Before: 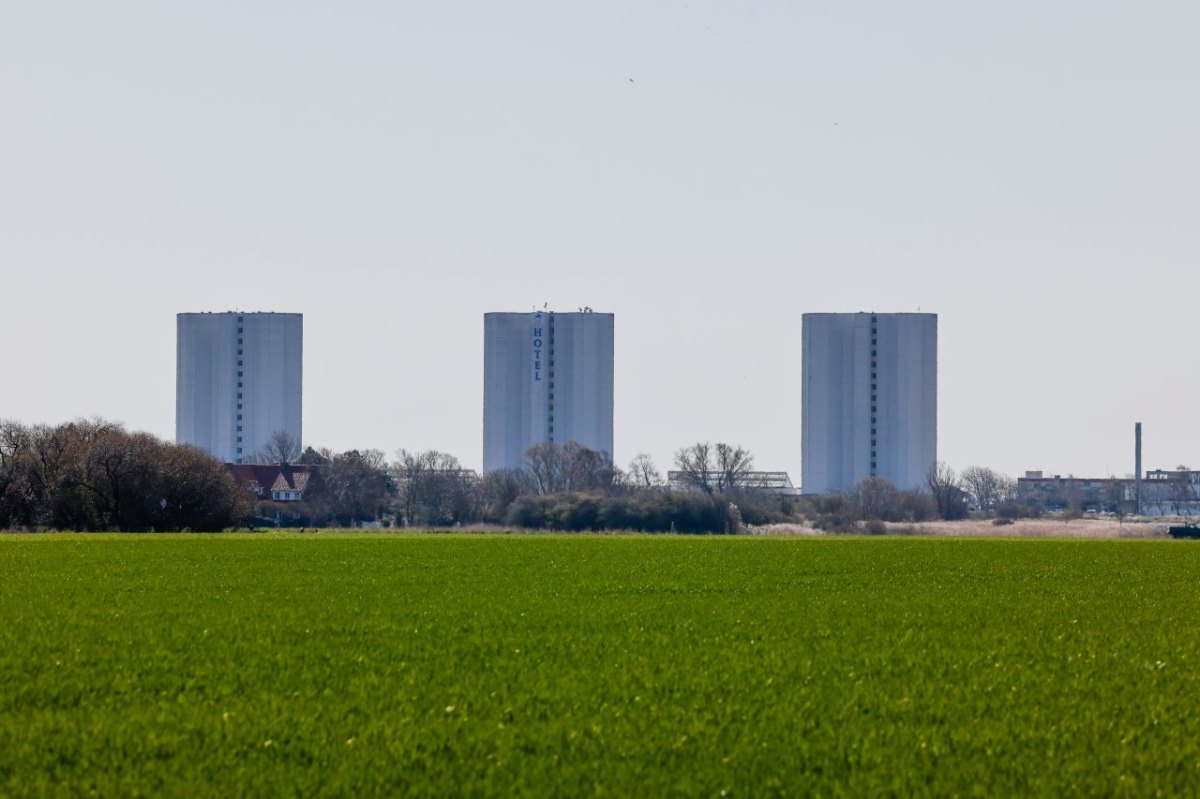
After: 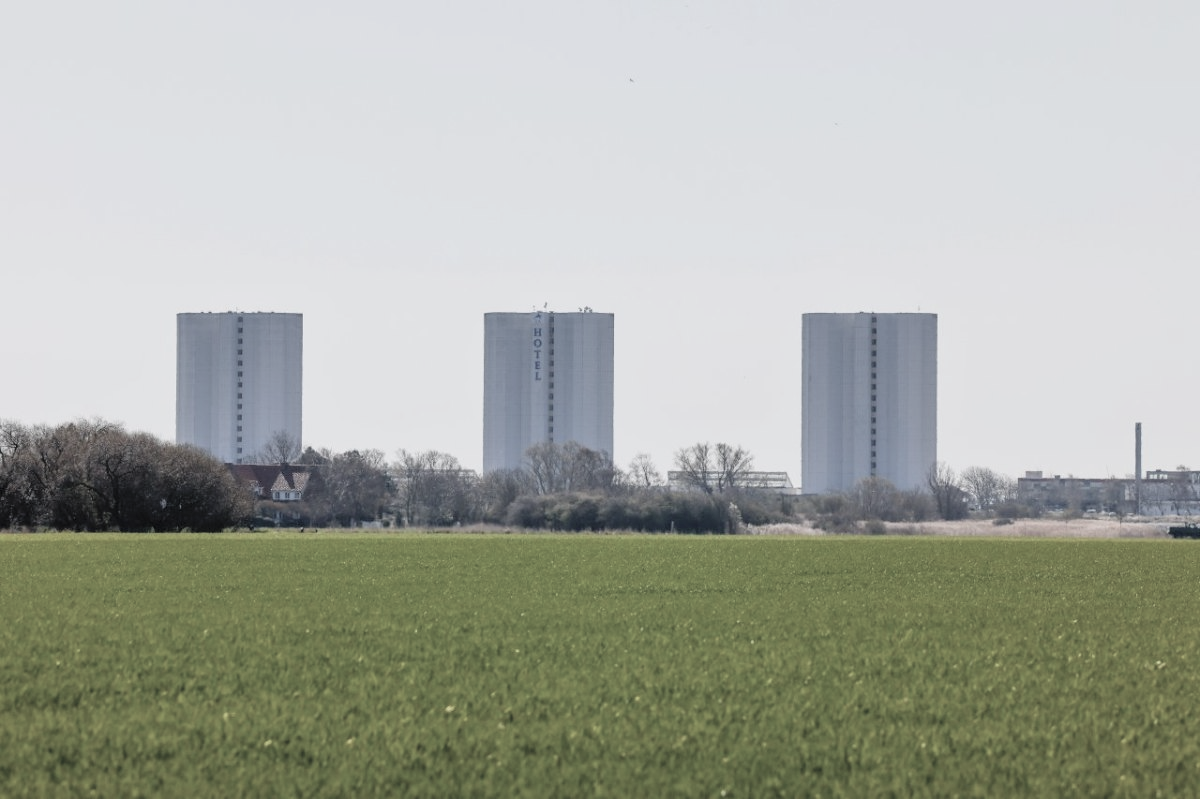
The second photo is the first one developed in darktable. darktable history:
contrast brightness saturation: brightness 0.186, saturation -0.501
